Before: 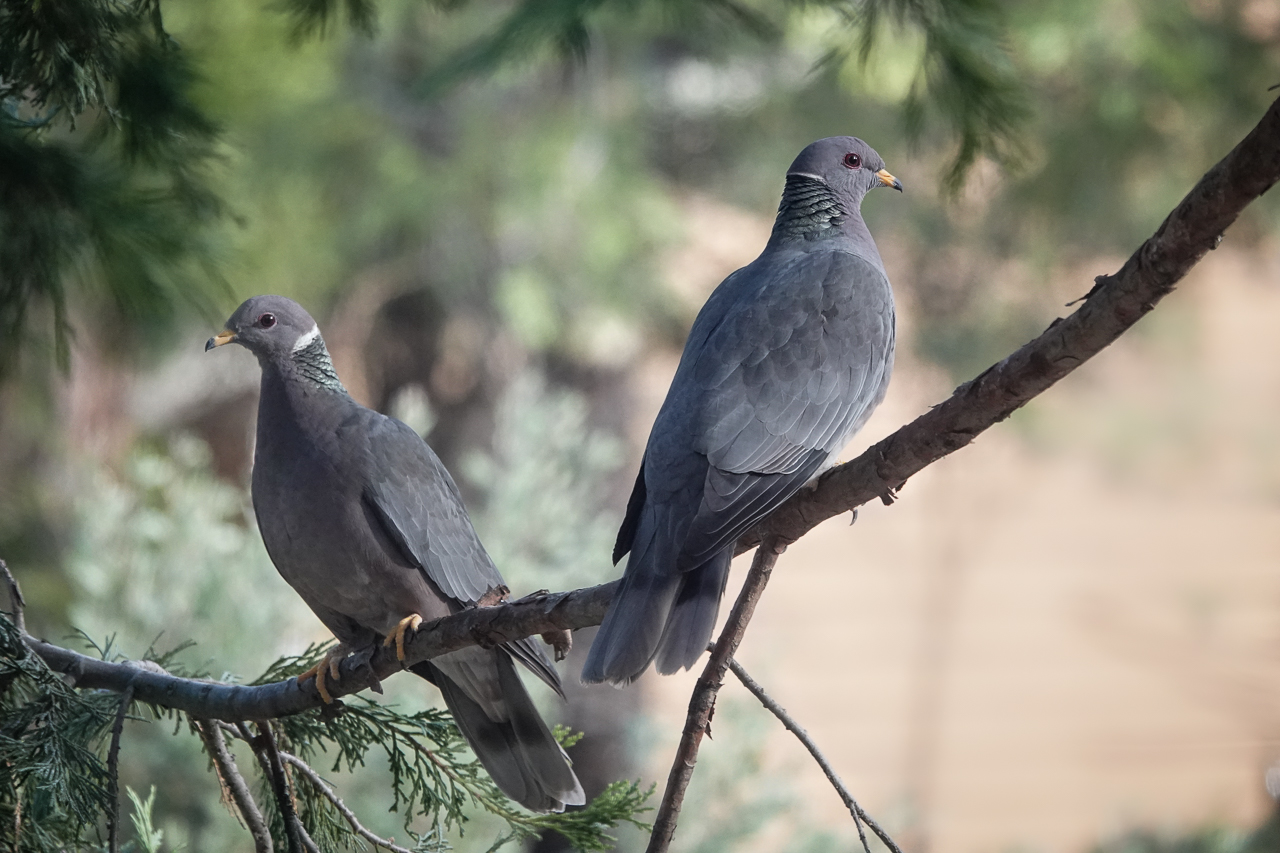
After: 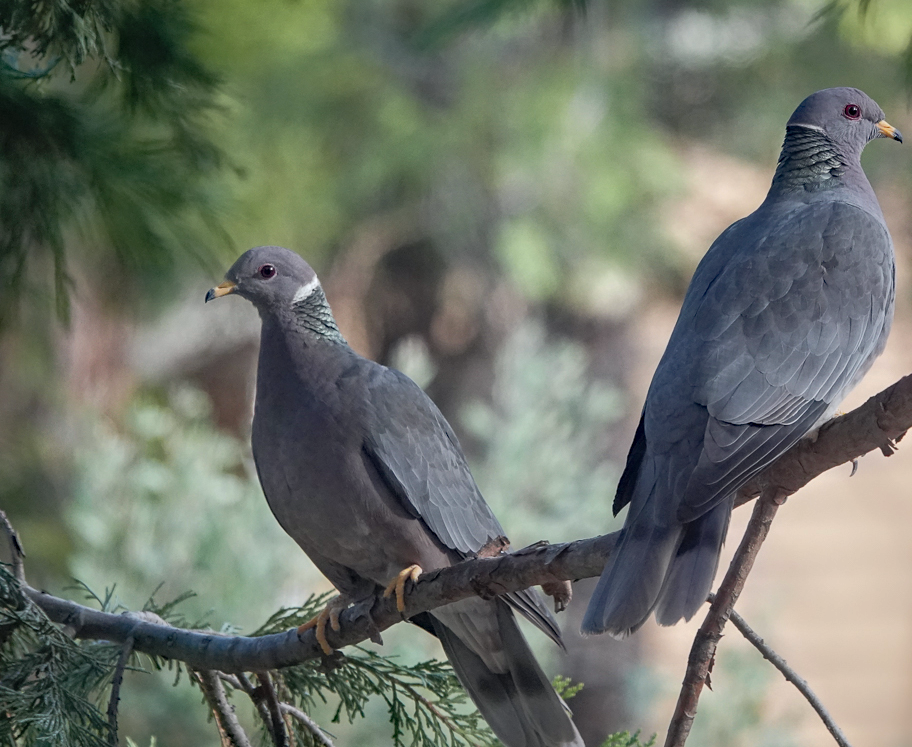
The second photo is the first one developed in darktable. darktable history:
haze removal: compatibility mode true, adaptive false
shadows and highlights: on, module defaults
crop: top 5.803%, right 27.864%, bottom 5.804%
